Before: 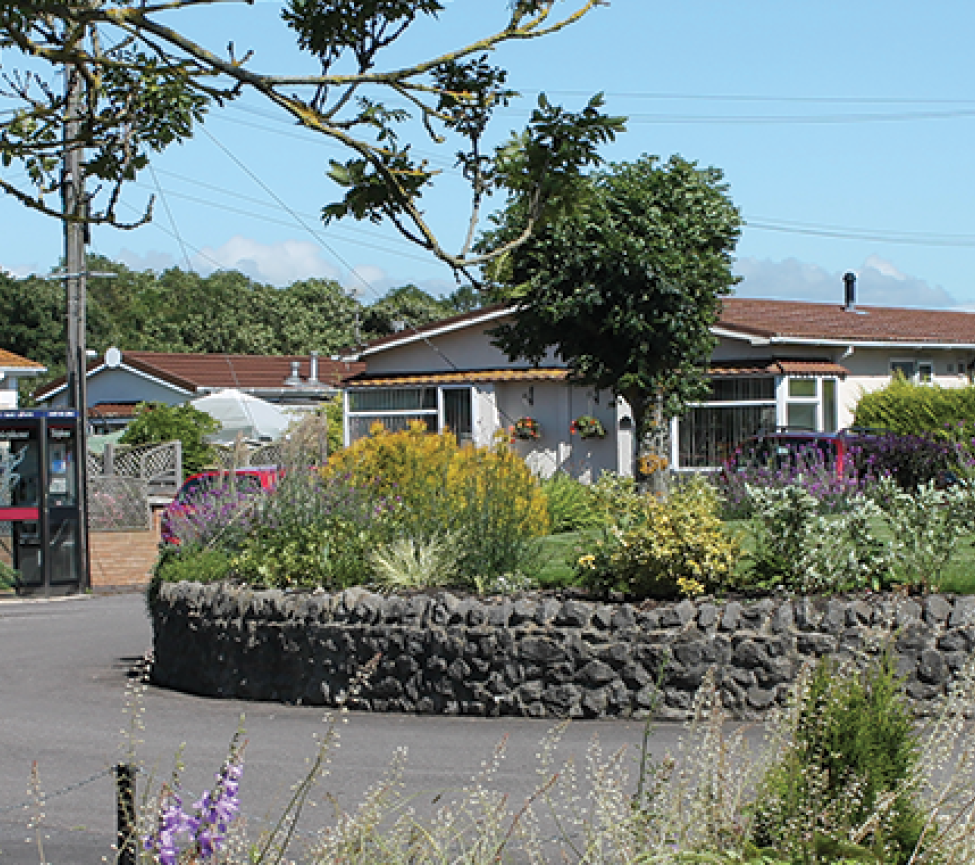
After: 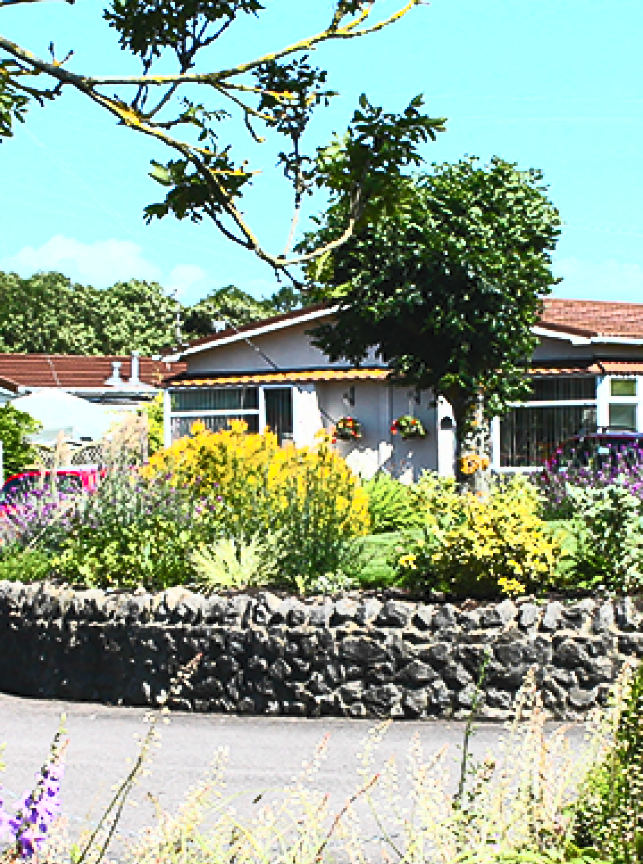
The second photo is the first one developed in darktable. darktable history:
contrast brightness saturation: contrast 0.85, brightness 0.602, saturation 0.609
crop and rotate: left 18.554%, right 15.471%
